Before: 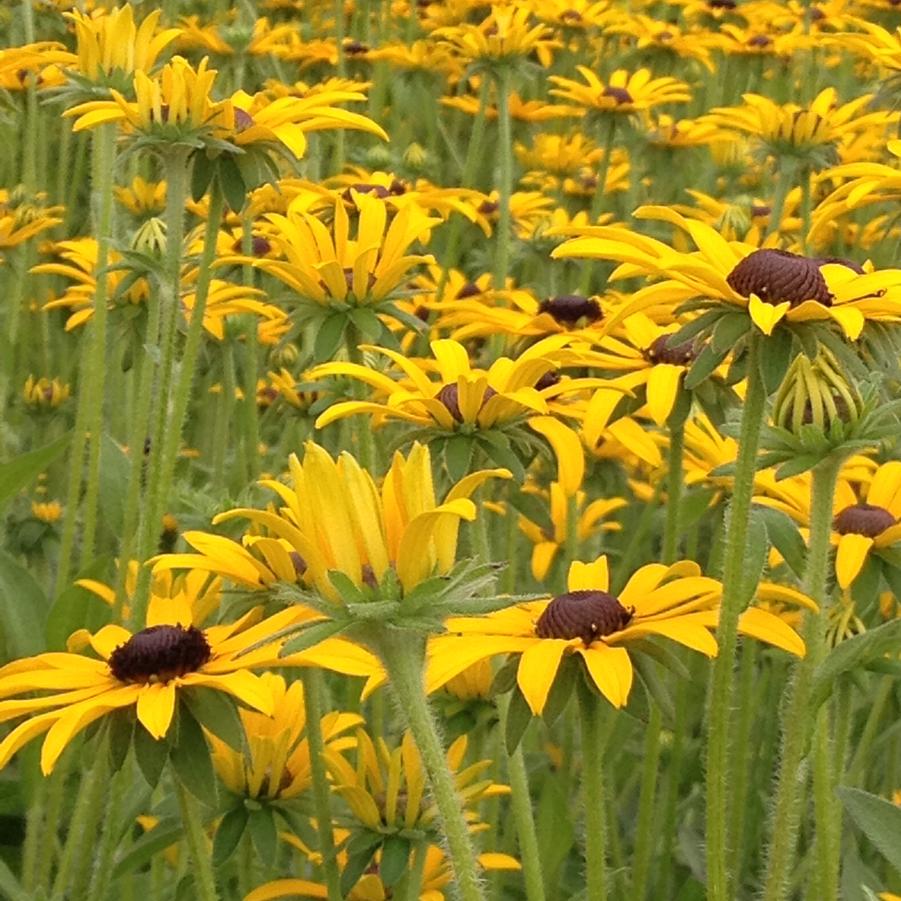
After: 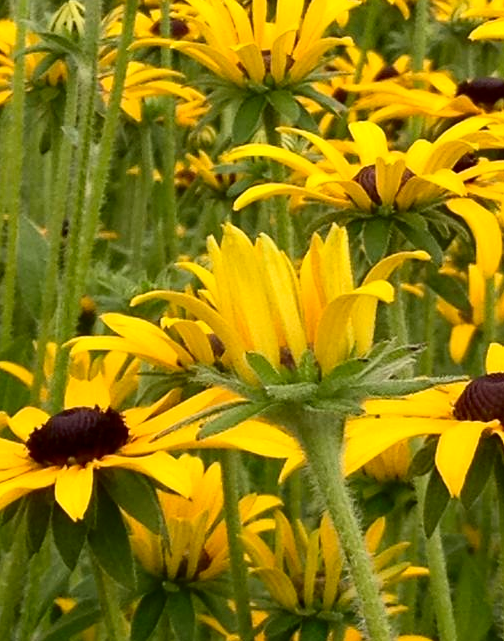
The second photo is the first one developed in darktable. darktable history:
crop: left 9.198%, top 24.225%, right 34.854%, bottom 4.578%
contrast brightness saturation: contrast 0.204, brightness -0.112, saturation 0.101
